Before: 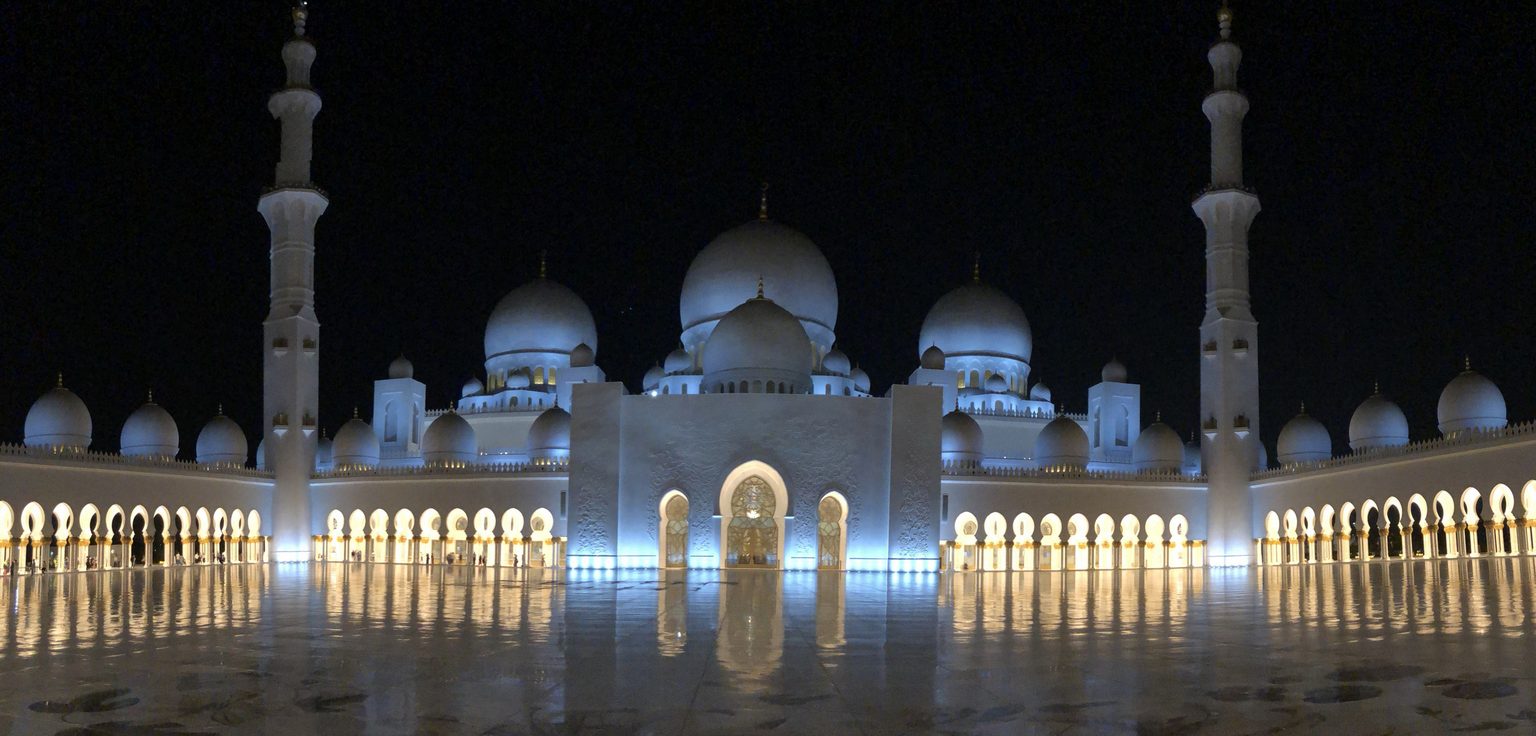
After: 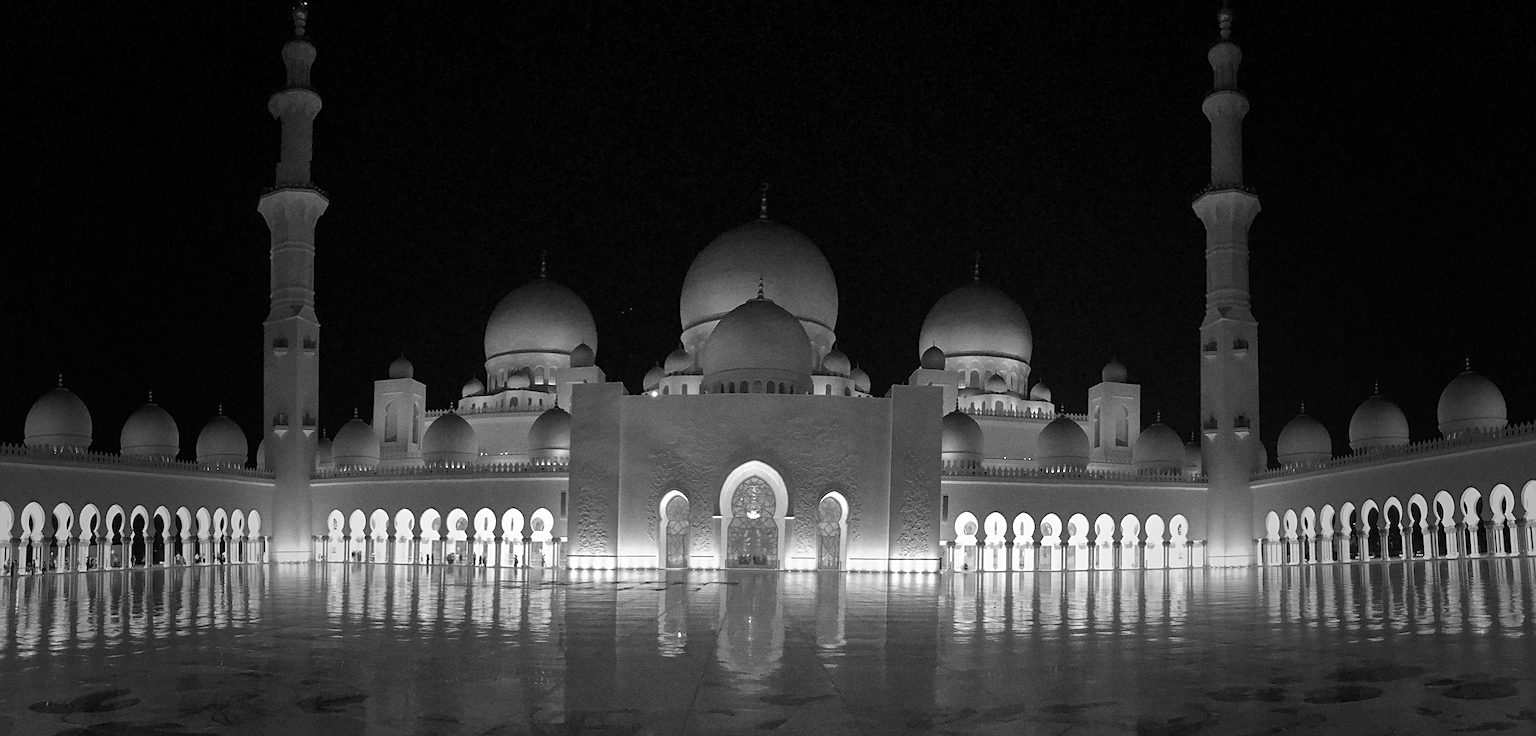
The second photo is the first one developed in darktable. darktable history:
sharpen: on, module defaults
vignetting: fall-off start 40%, fall-off radius 40%
grain: coarseness 0.09 ISO
monochrome: on, module defaults
